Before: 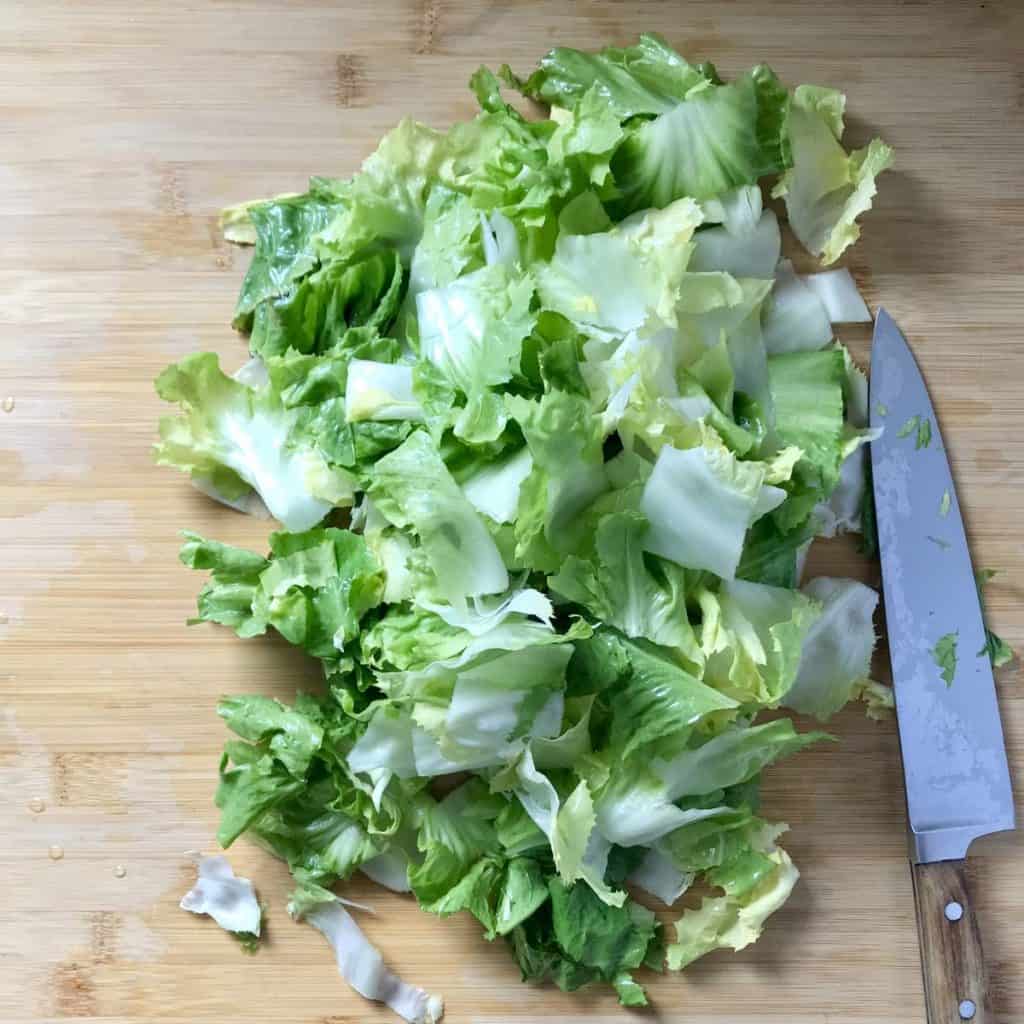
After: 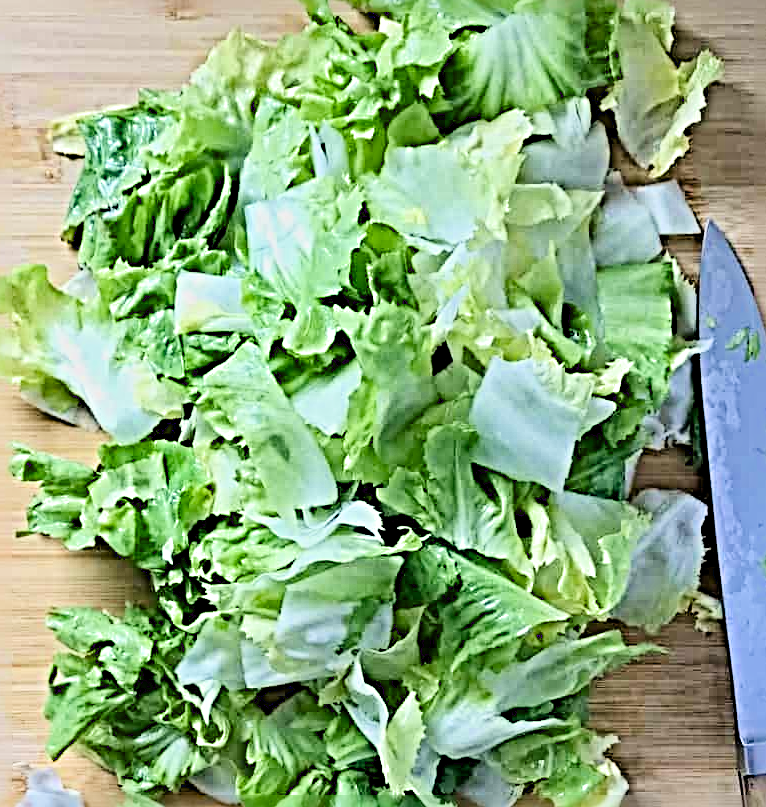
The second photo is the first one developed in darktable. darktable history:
exposure: black level correction 0, exposure 0.9 EV, compensate highlight preservation false
sharpen: radius 6.3, amount 1.8, threshold 0
haze removal: compatibility mode true, adaptive false
crop: left 16.768%, top 8.653%, right 8.362%, bottom 12.485%
filmic rgb: black relative exposure -7.48 EV, white relative exposure 4.83 EV, hardness 3.4, color science v6 (2022)
